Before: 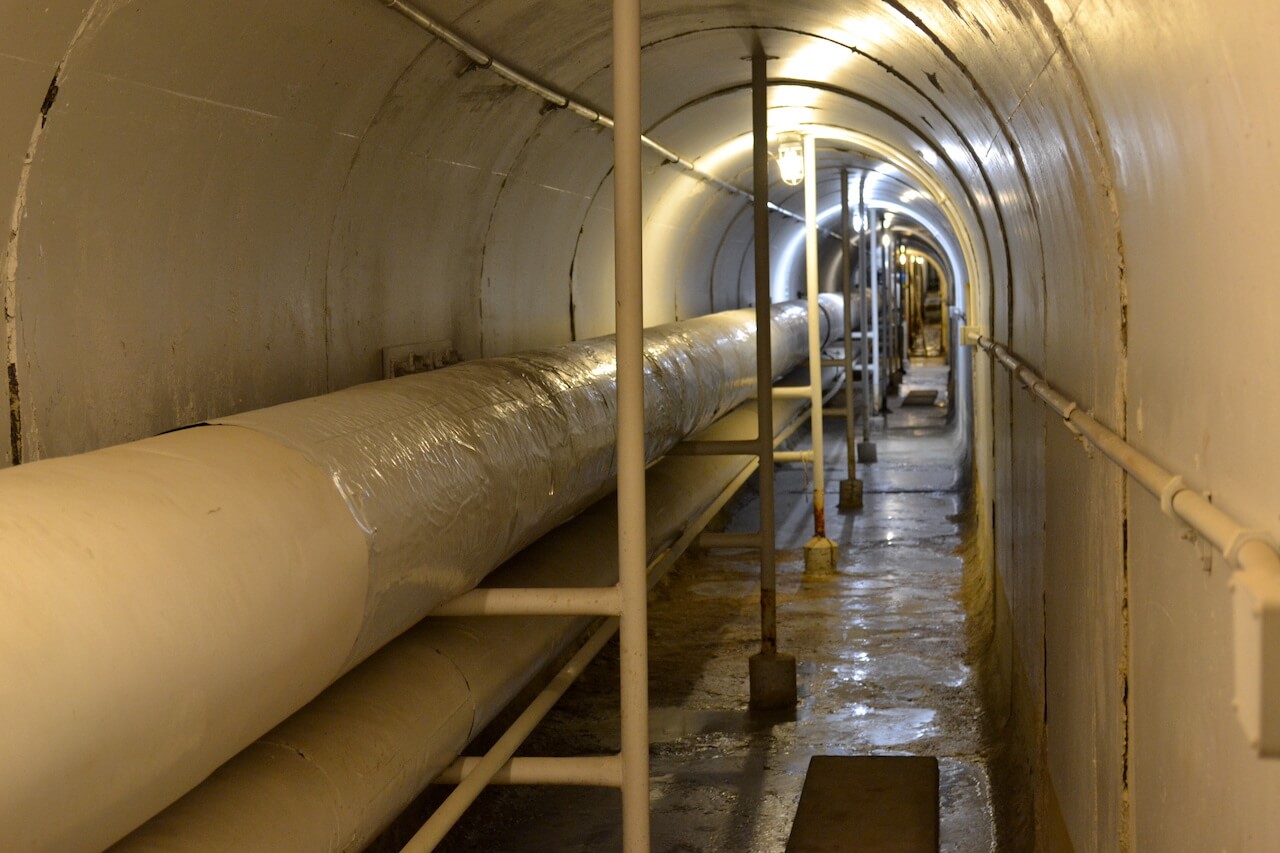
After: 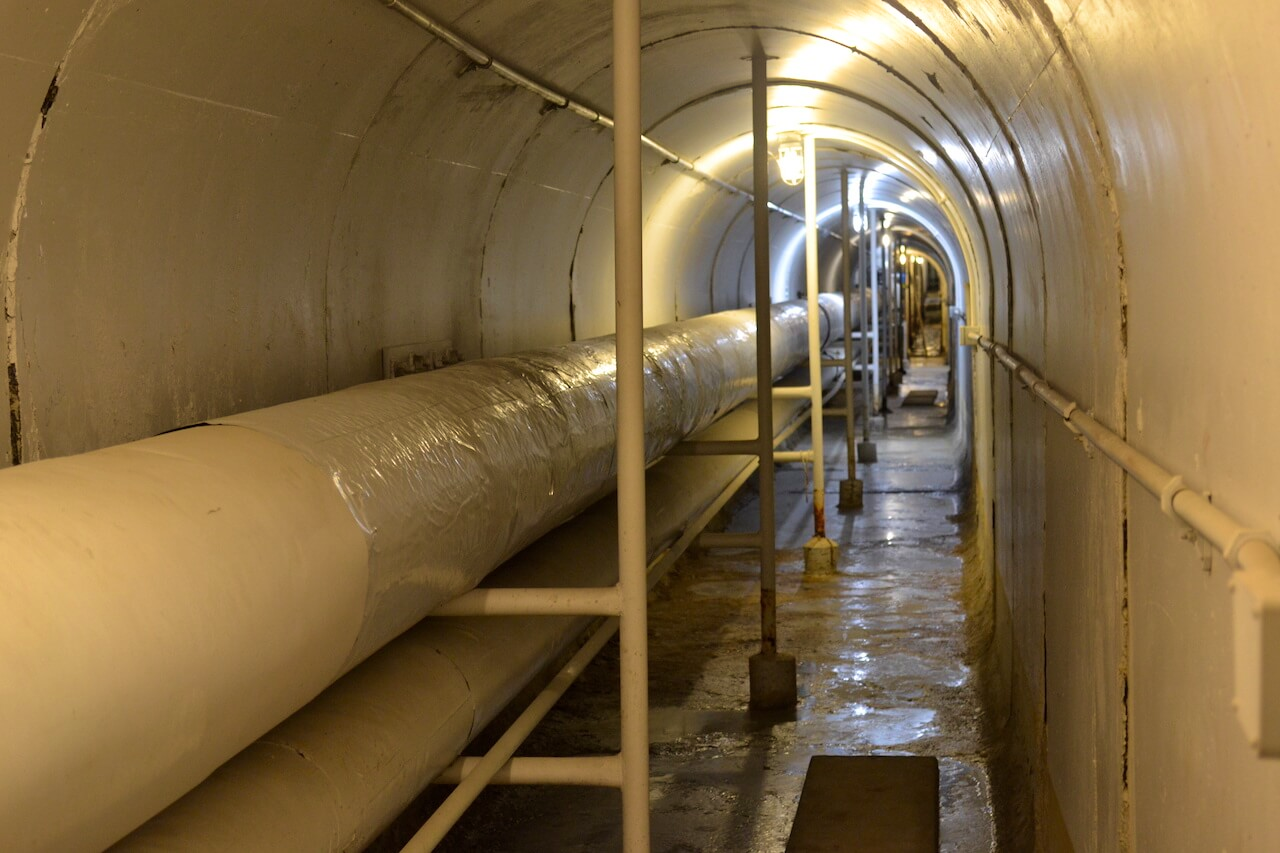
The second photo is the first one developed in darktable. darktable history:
bloom: size 13.65%, threshold 98.39%, strength 4.82%
velvia: on, module defaults
